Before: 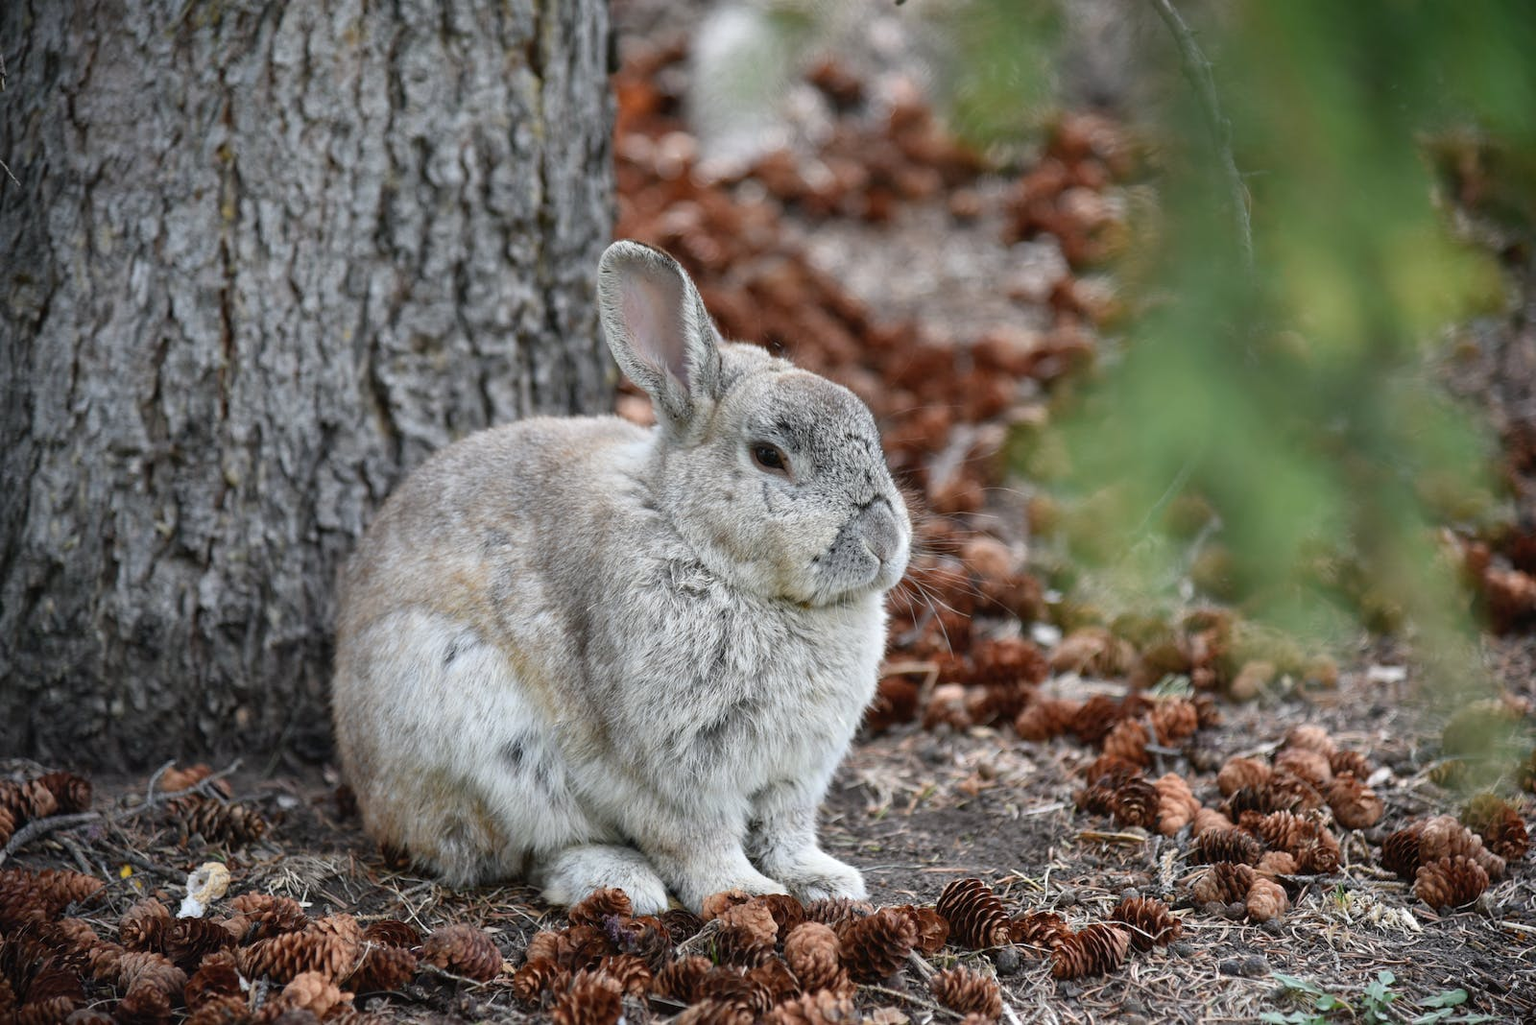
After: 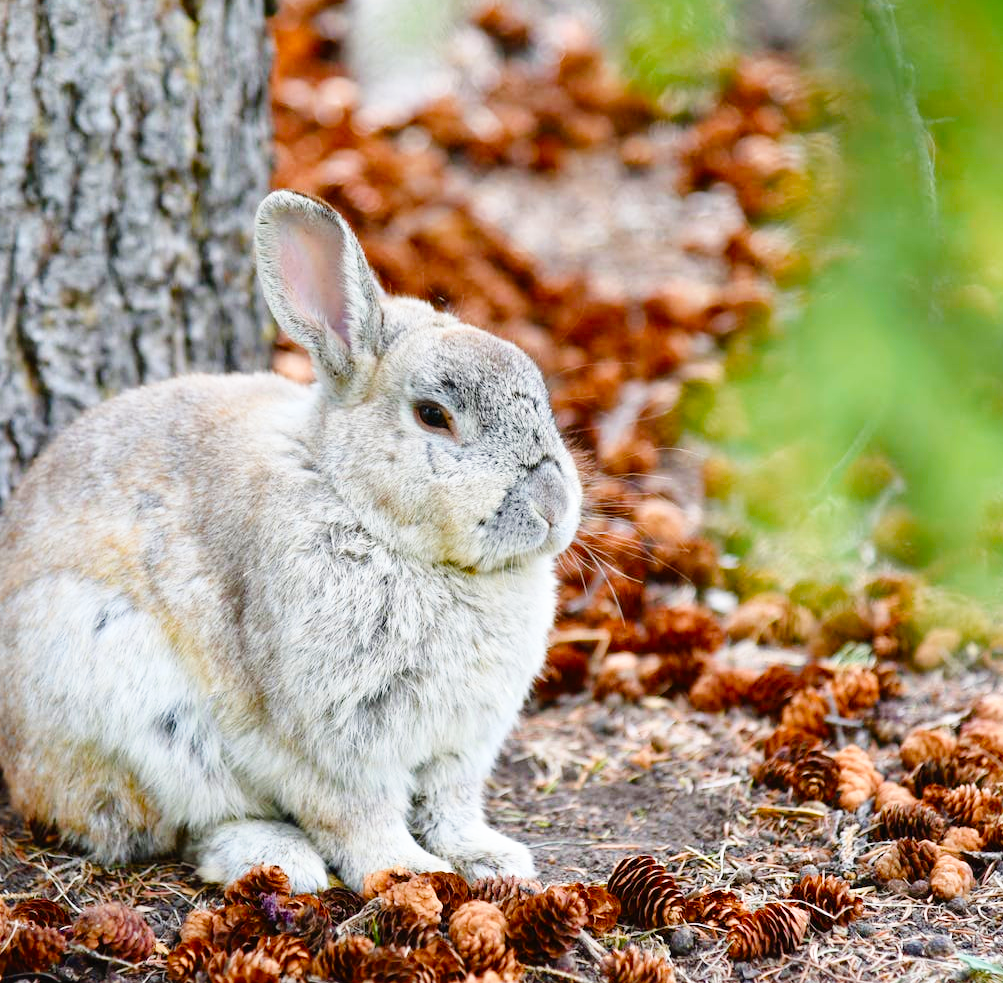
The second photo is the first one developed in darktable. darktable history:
exposure: exposure -0.04 EV, compensate highlight preservation false
crop and rotate: left 23.105%, top 5.635%, right 14.175%, bottom 2.272%
velvia: strength 51.13%, mid-tones bias 0.515
base curve: curves: ch0 [(0, 0) (0.008, 0.007) (0.022, 0.029) (0.048, 0.089) (0.092, 0.197) (0.191, 0.399) (0.275, 0.534) (0.357, 0.65) (0.477, 0.78) (0.542, 0.833) (0.799, 0.973) (1, 1)], preserve colors none
